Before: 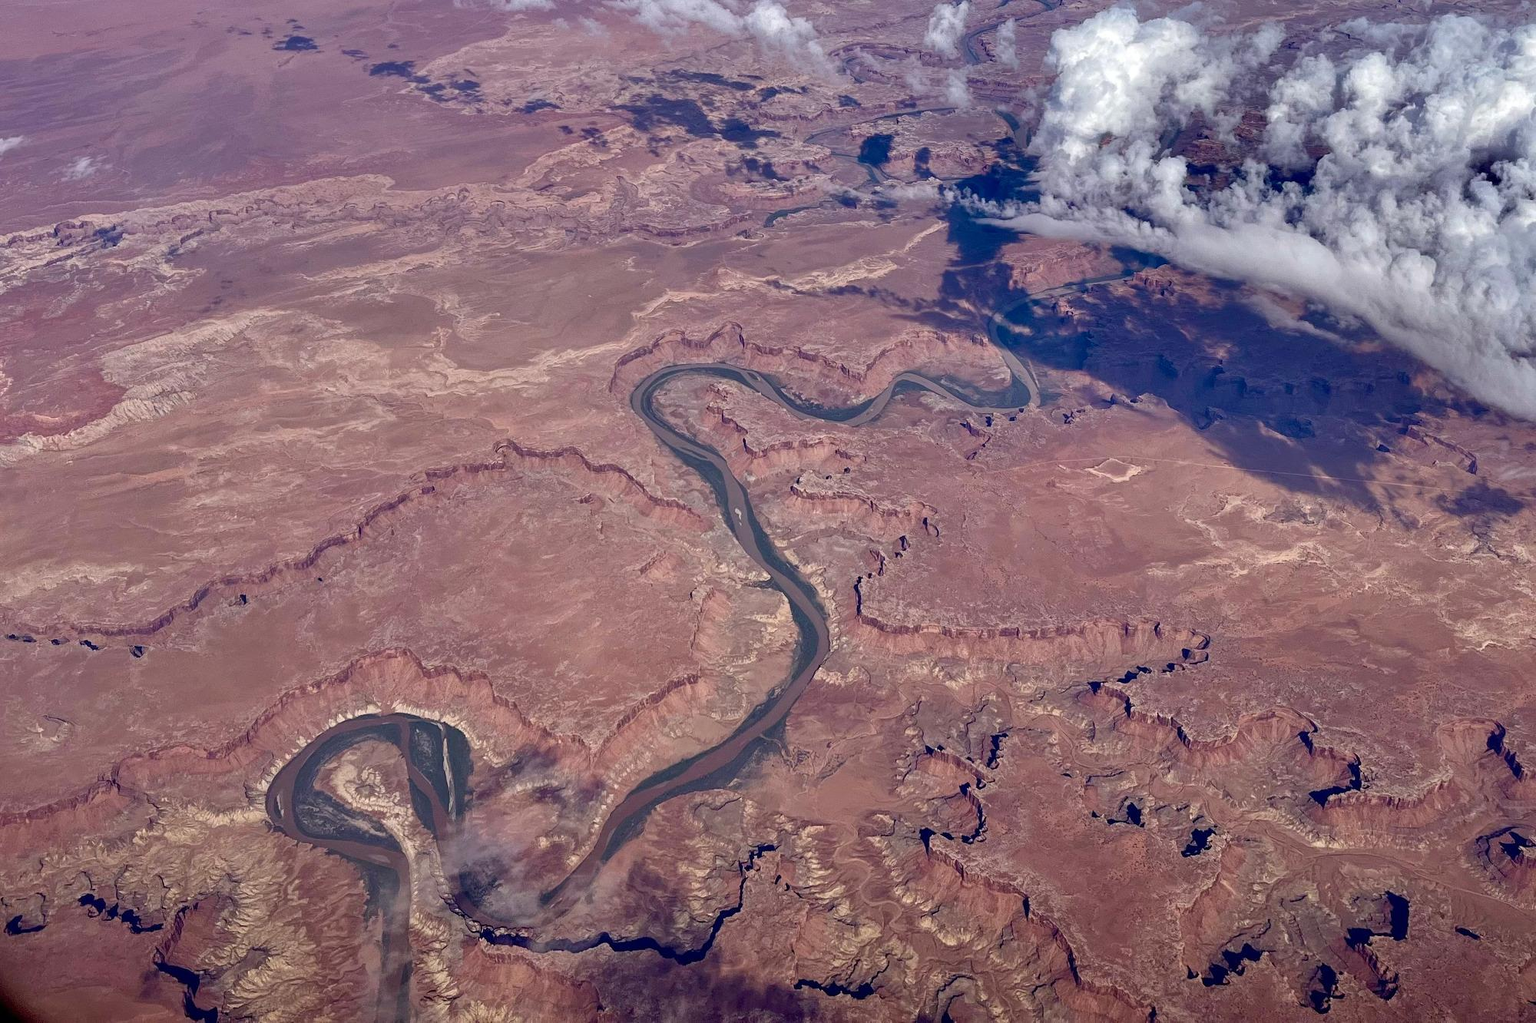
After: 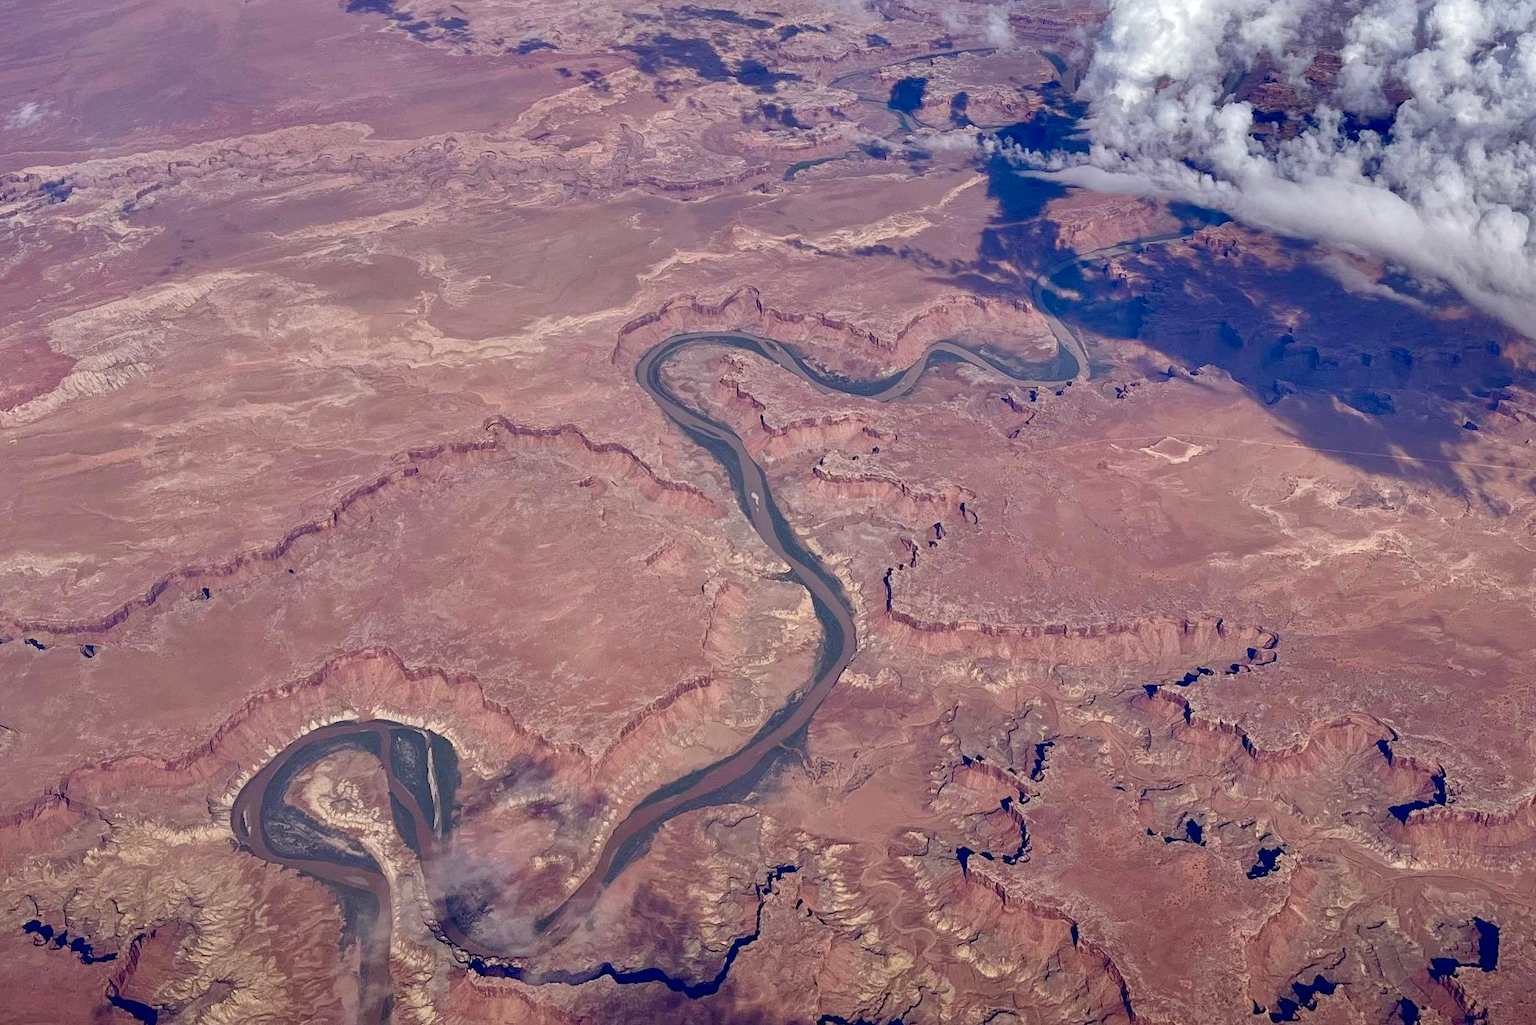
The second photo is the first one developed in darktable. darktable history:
crop: left 3.759%, top 6.359%, right 6.054%, bottom 3.189%
levels: black 0.065%, levels [0, 0.478, 1]
